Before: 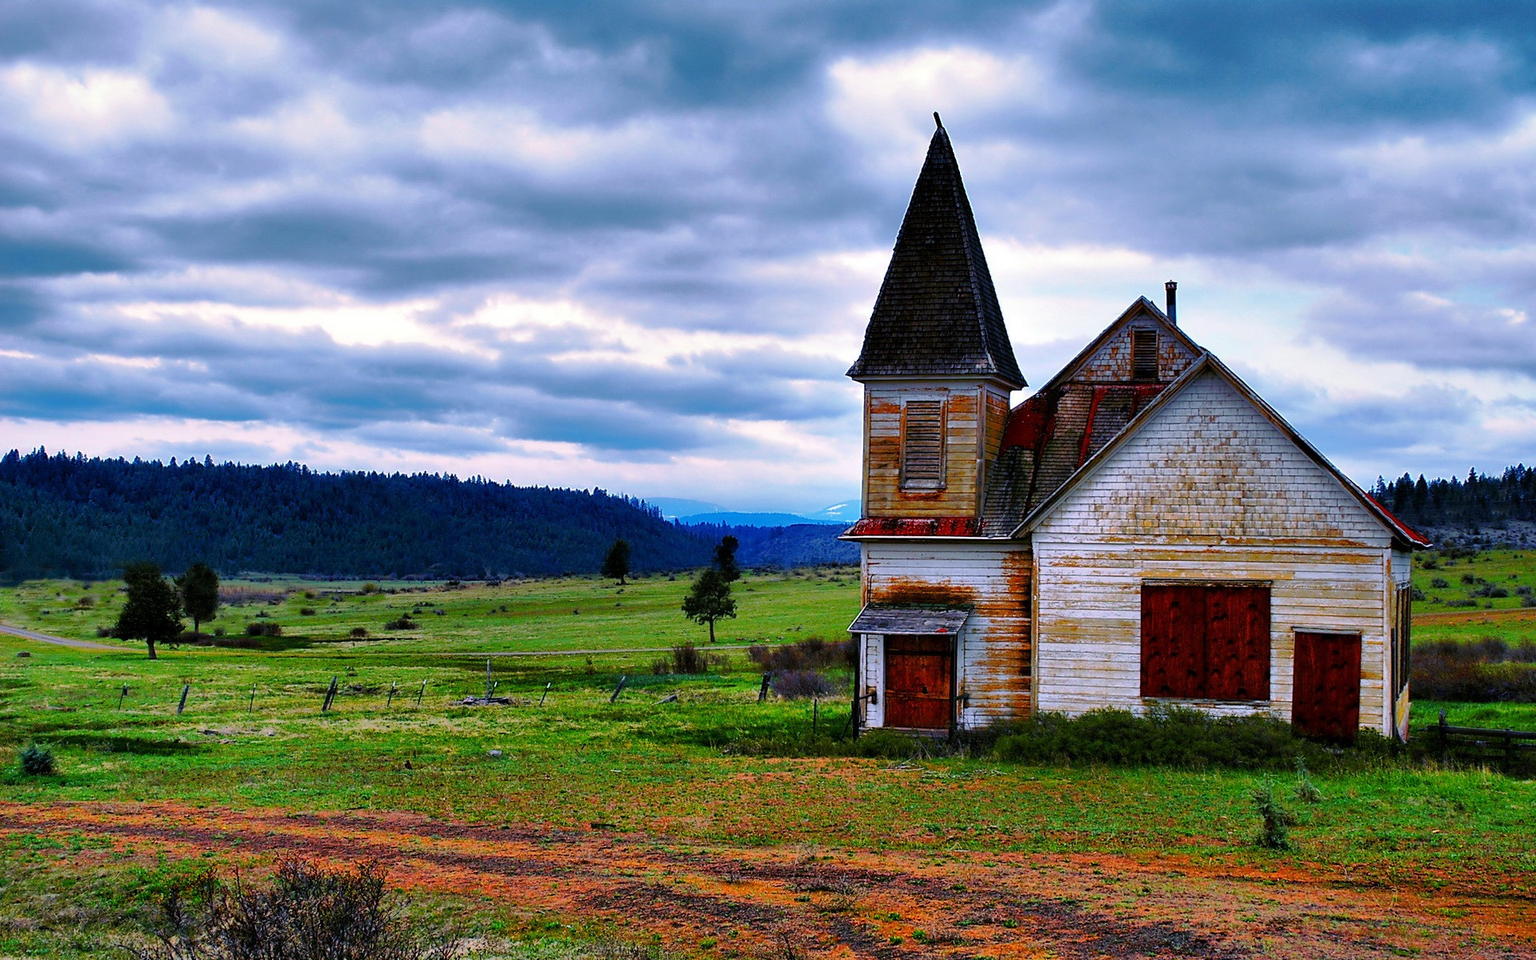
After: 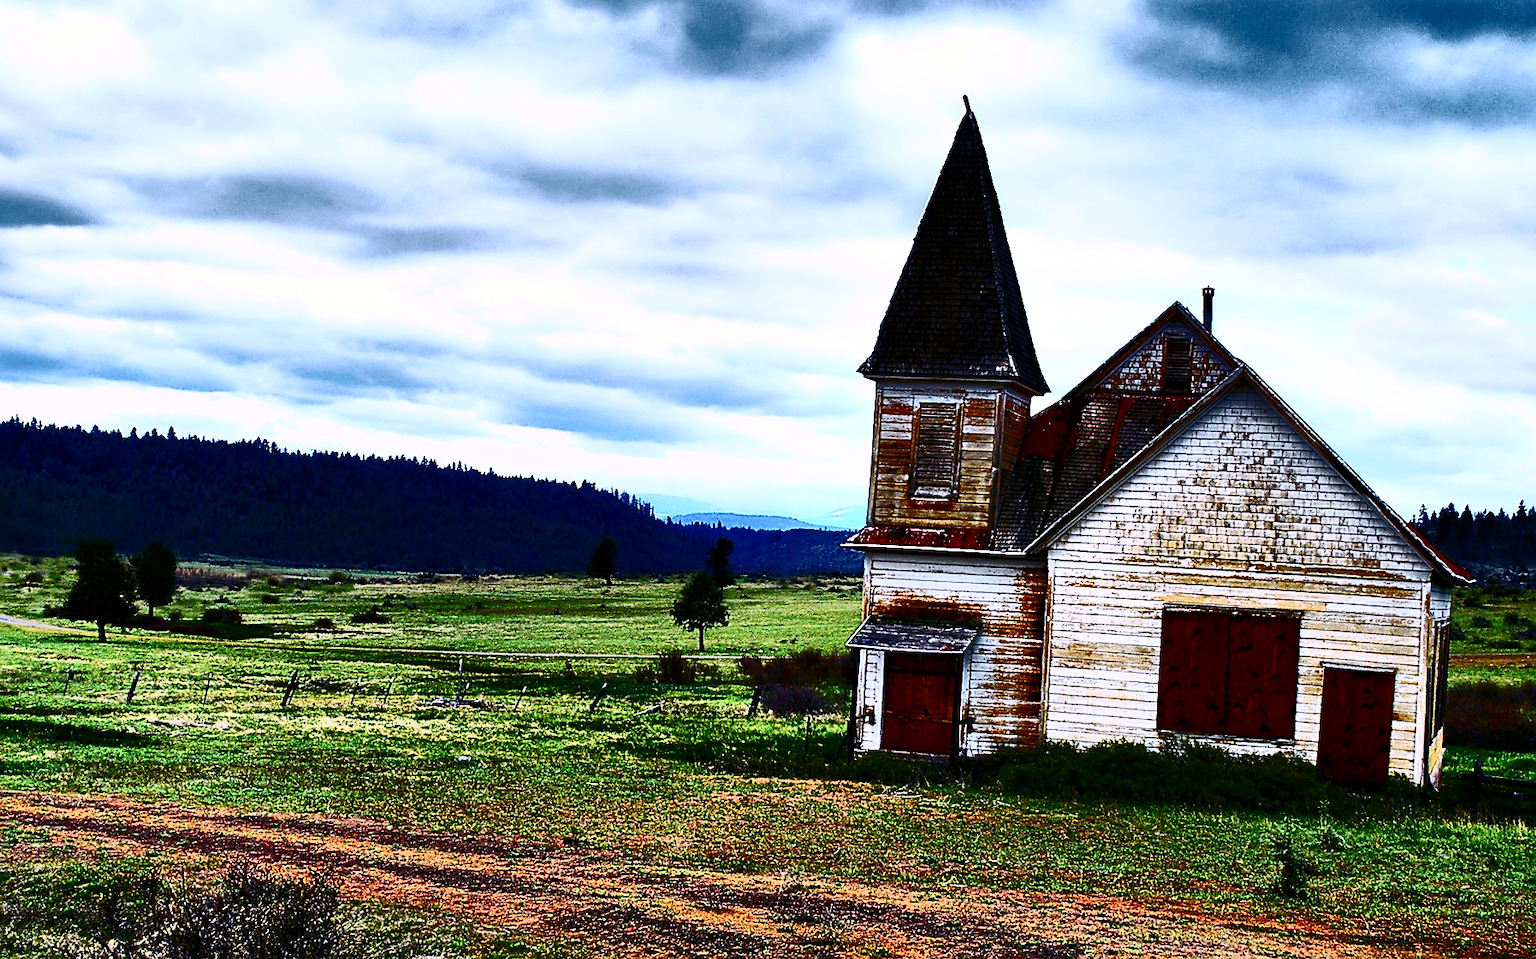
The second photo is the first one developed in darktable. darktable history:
contrast brightness saturation: contrast 0.925, brightness 0.197
crop and rotate: angle -2.53°
base curve: curves: ch0 [(0, 0) (0.303, 0.277) (1, 1)]
tone equalizer: edges refinement/feathering 500, mask exposure compensation -1.57 EV, preserve details no
sharpen: on, module defaults
